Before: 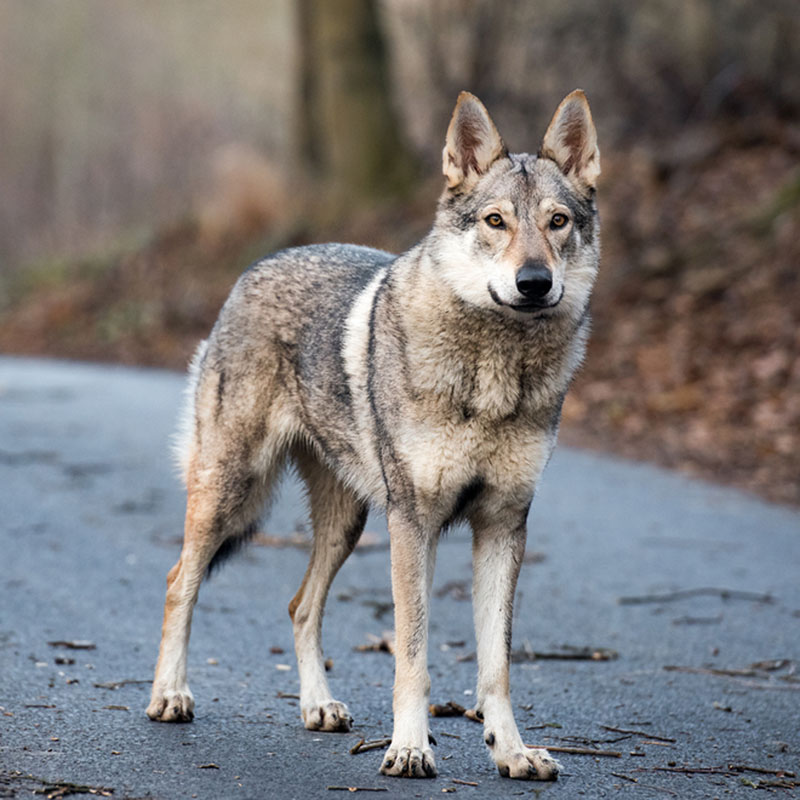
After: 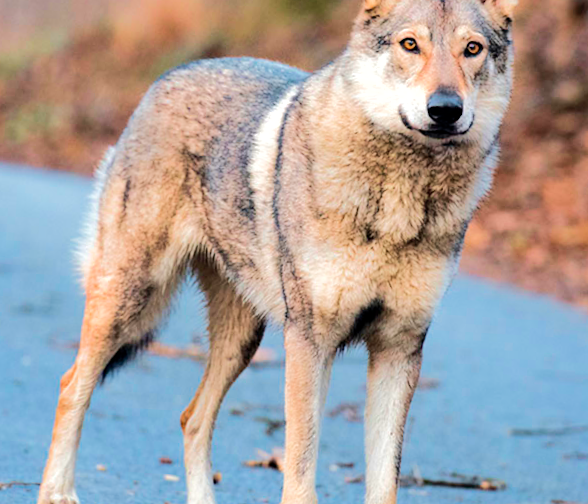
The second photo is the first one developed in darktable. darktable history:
velvia: on, module defaults
color correction: highlights b* 0.006, saturation 1.09
tone equalizer: -7 EV 0.151 EV, -6 EV 0.634 EV, -5 EV 1.13 EV, -4 EV 1.36 EV, -3 EV 1.14 EV, -2 EV 0.6 EV, -1 EV 0.167 EV, edges refinement/feathering 500, mask exposure compensation -1.57 EV, preserve details no
crop and rotate: angle -3.45°, left 9.828%, top 21.227%, right 12.288%, bottom 11.988%
shadows and highlights: on, module defaults
